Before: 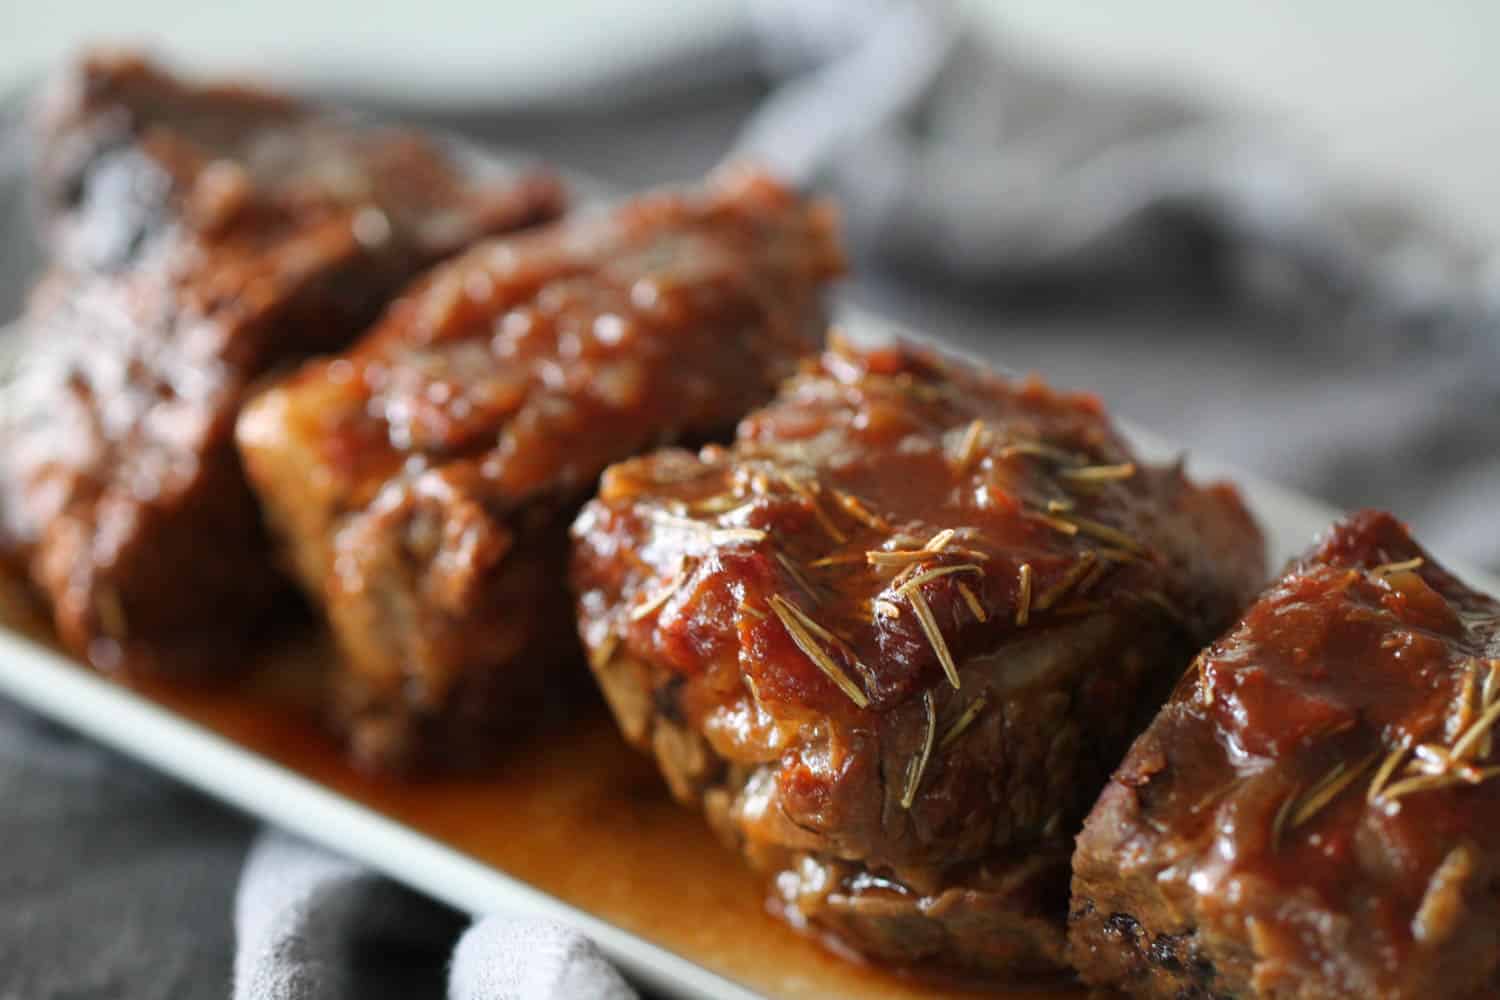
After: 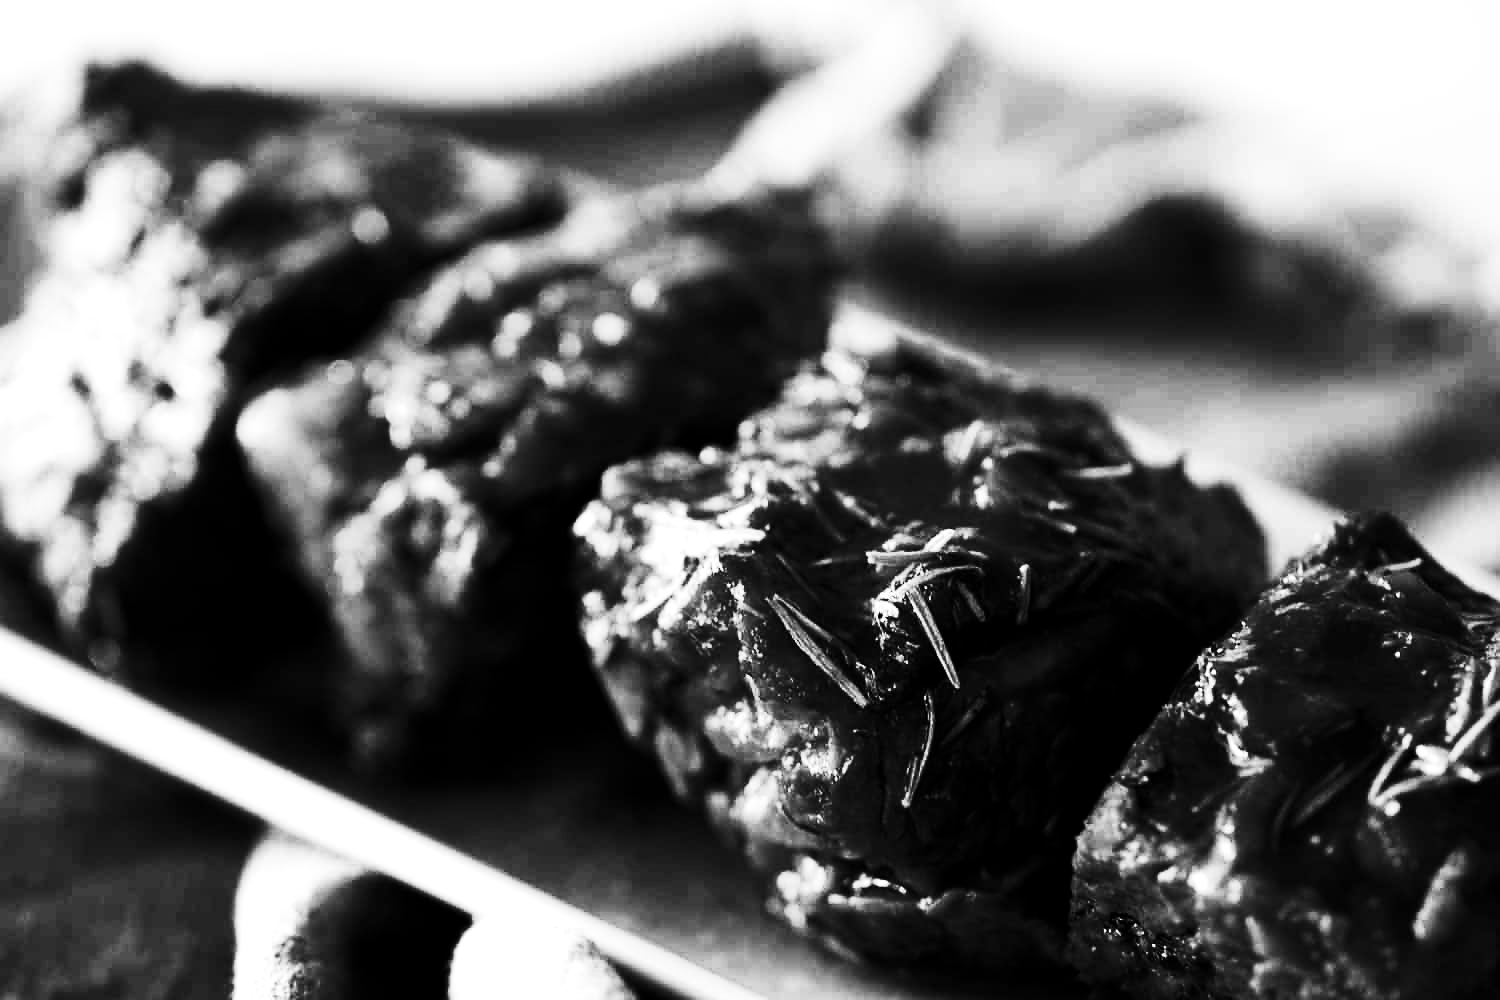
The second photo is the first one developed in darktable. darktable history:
monochrome: a 0, b 0, size 0.5, highlights 0.57
sharpen: radius 0.969, amount 0.604
color balance rgb: shadows lift › chroma 2.79%, shadows lift › hue 190.66°, power › hue 171.85°, highlights gain › chroma 2.16%, highlights gain › hue 75.26°, global offset › luminance -0.51%, perceptual saturation grading › highlights -33.8%, perceptual saturation grading › mid-tones 14.98%, perceptual saturation grading › shadows 48.43%, perceptual brilliance grading › highlights 15.68%, perceptual brilliance grading › mid-tones 6.62%, perceptual brilliance grading › shadows -14.98%, global vibrance 11.32%, contrast 5.05%
contrast brightness saturation: contrast 0.5, saturation -0.1
